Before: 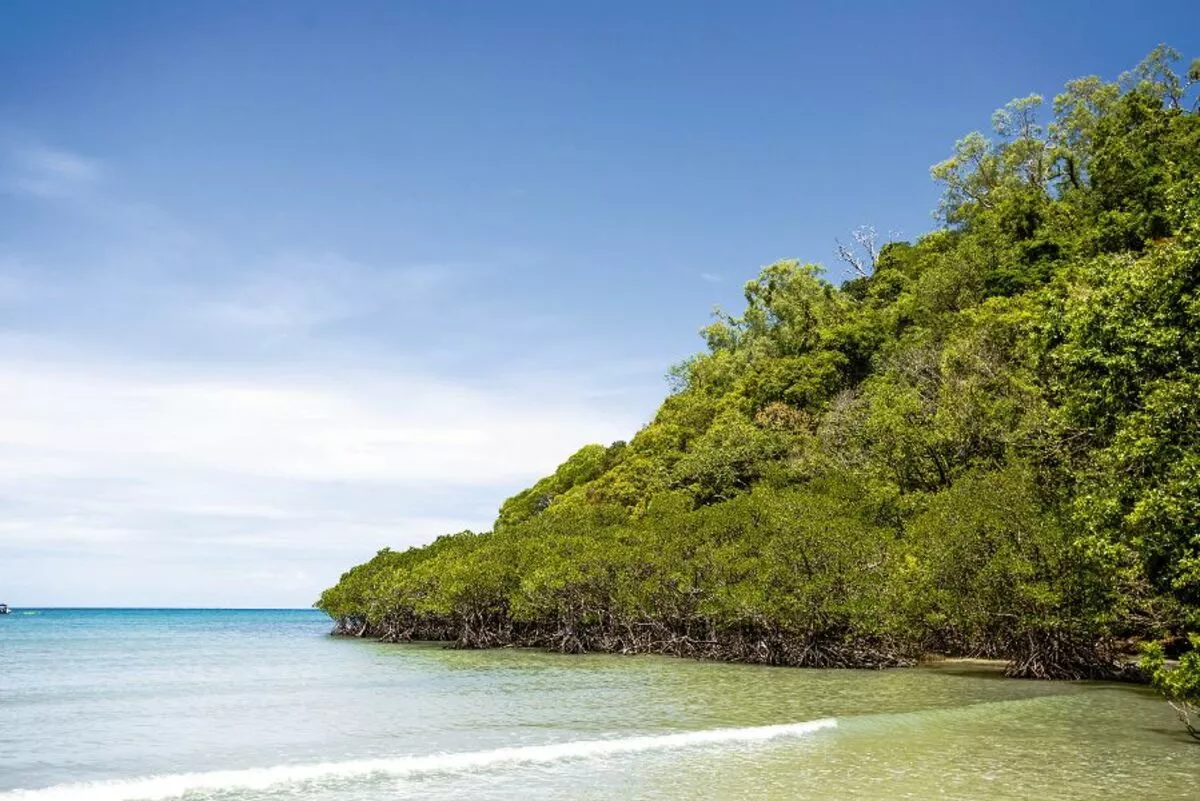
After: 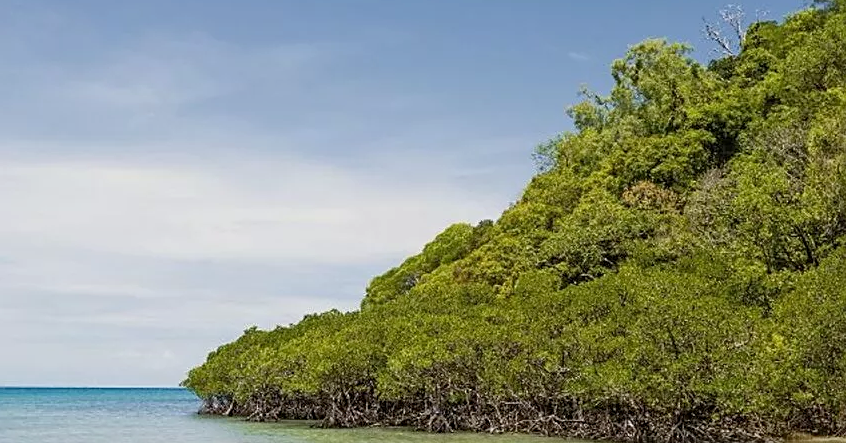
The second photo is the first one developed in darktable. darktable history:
crop: left 11.123%, top 27.61%, right 18.3%, bottom 17.034%
tone equalizer: -8 EV 0.25 EV, -7 EV 0.417 EV, -6 EV 0.417 EV, -5 EV 0.25 EV, -3 EV -0.25 EV, -2 EV -0.417 EV, -1 EV -0.417 EV, +0 EV -0.25 EV, edges refinement/feathering 500, mask exposure compensation -1.57 EV, preserve details guided filter
sharpen: on, module defaults
